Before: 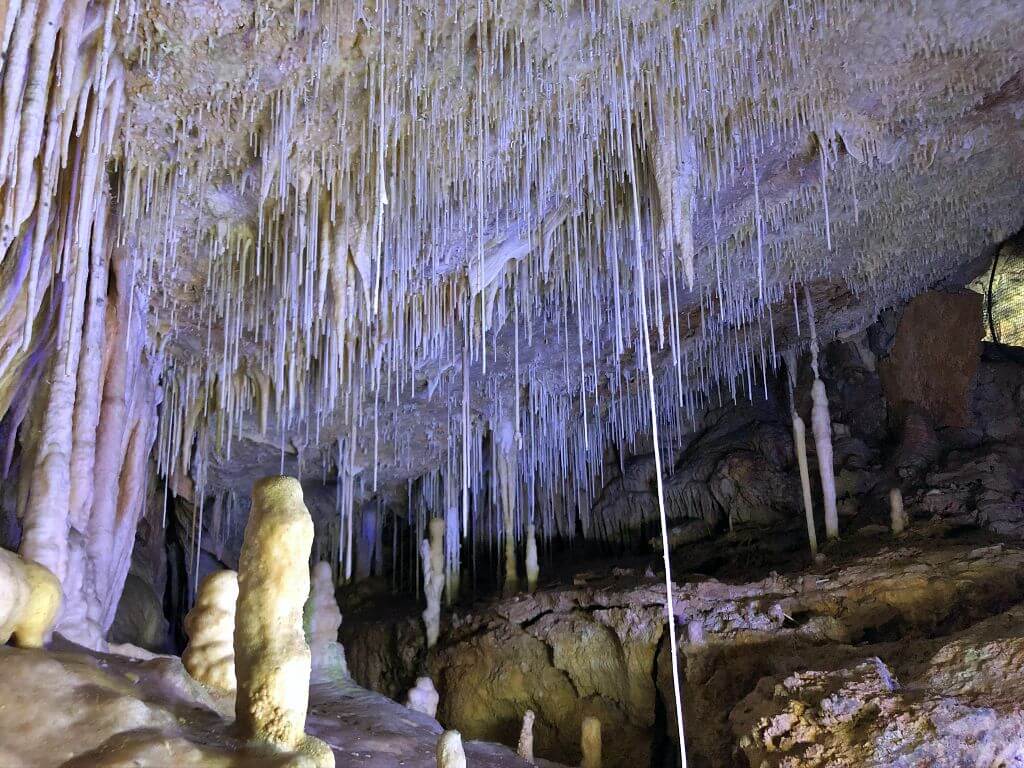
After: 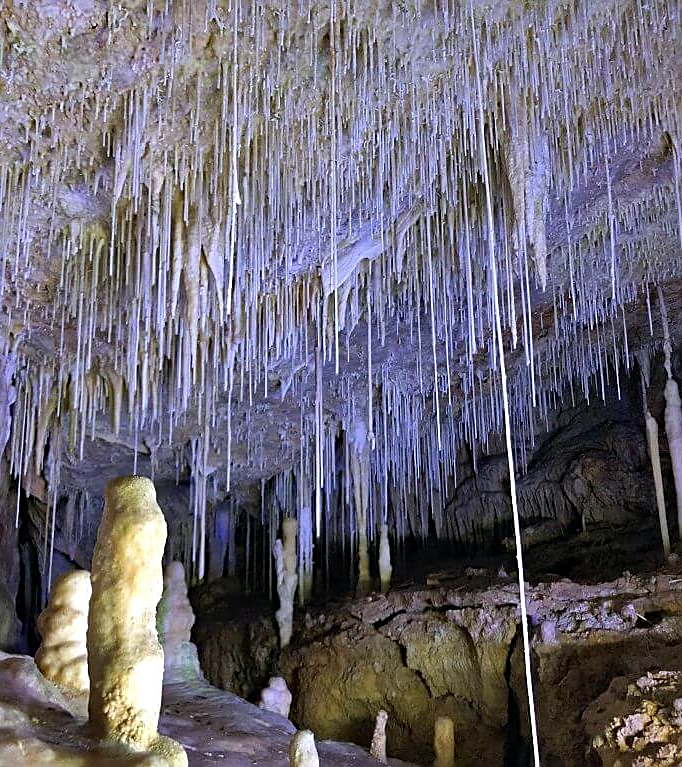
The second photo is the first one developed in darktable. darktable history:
sharpen: on, module defaults
haze removal: compatibility mode true, adaptive false
crop and rotate: left 14.385%, right 18.948%
